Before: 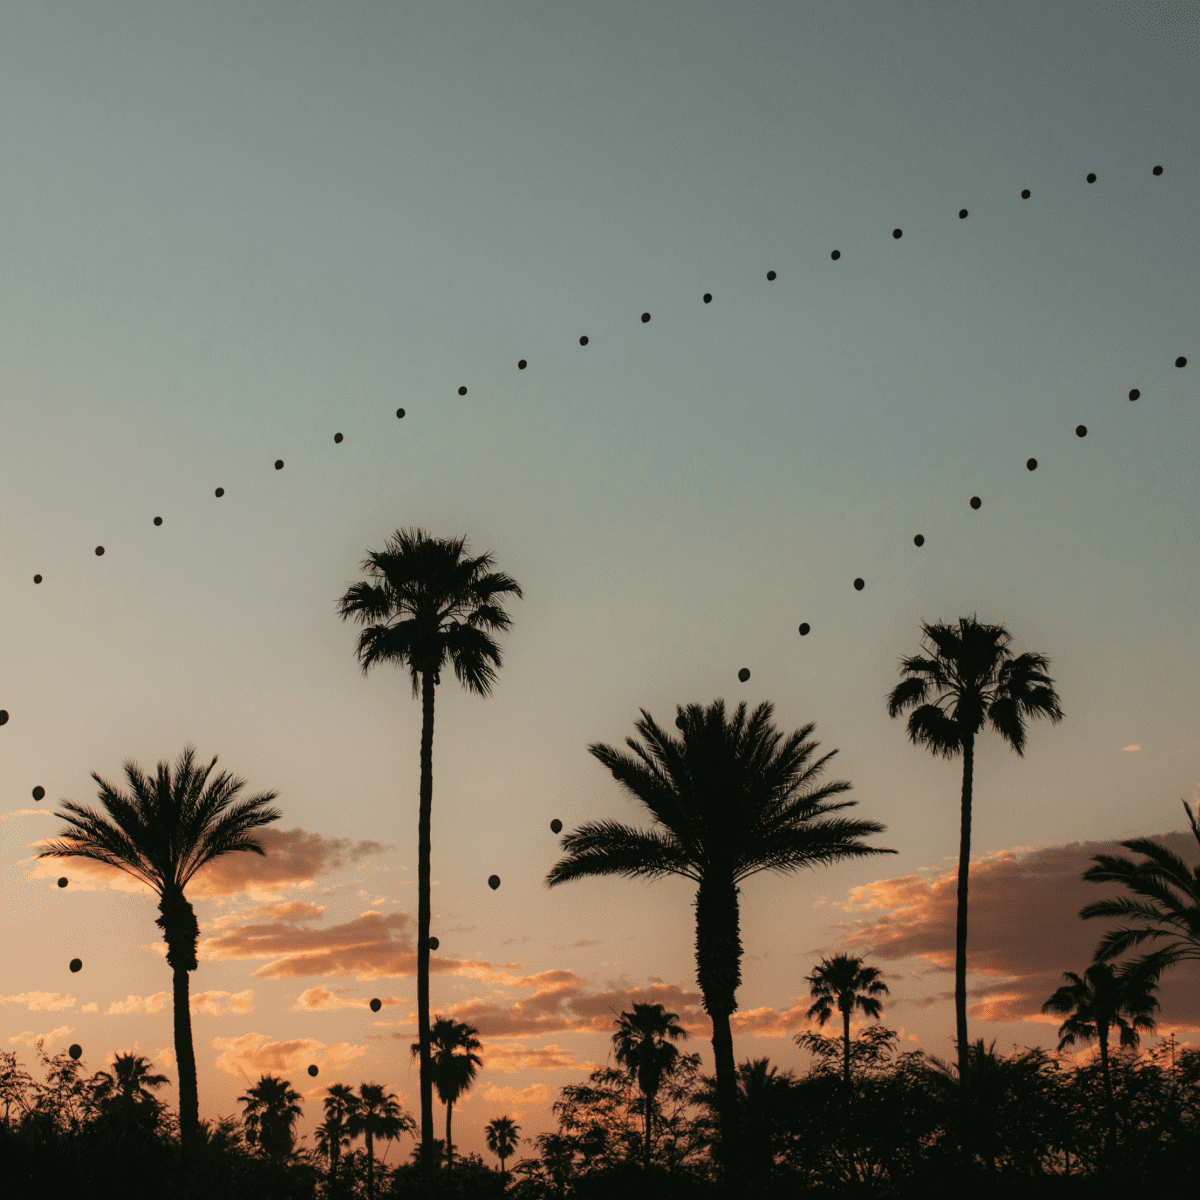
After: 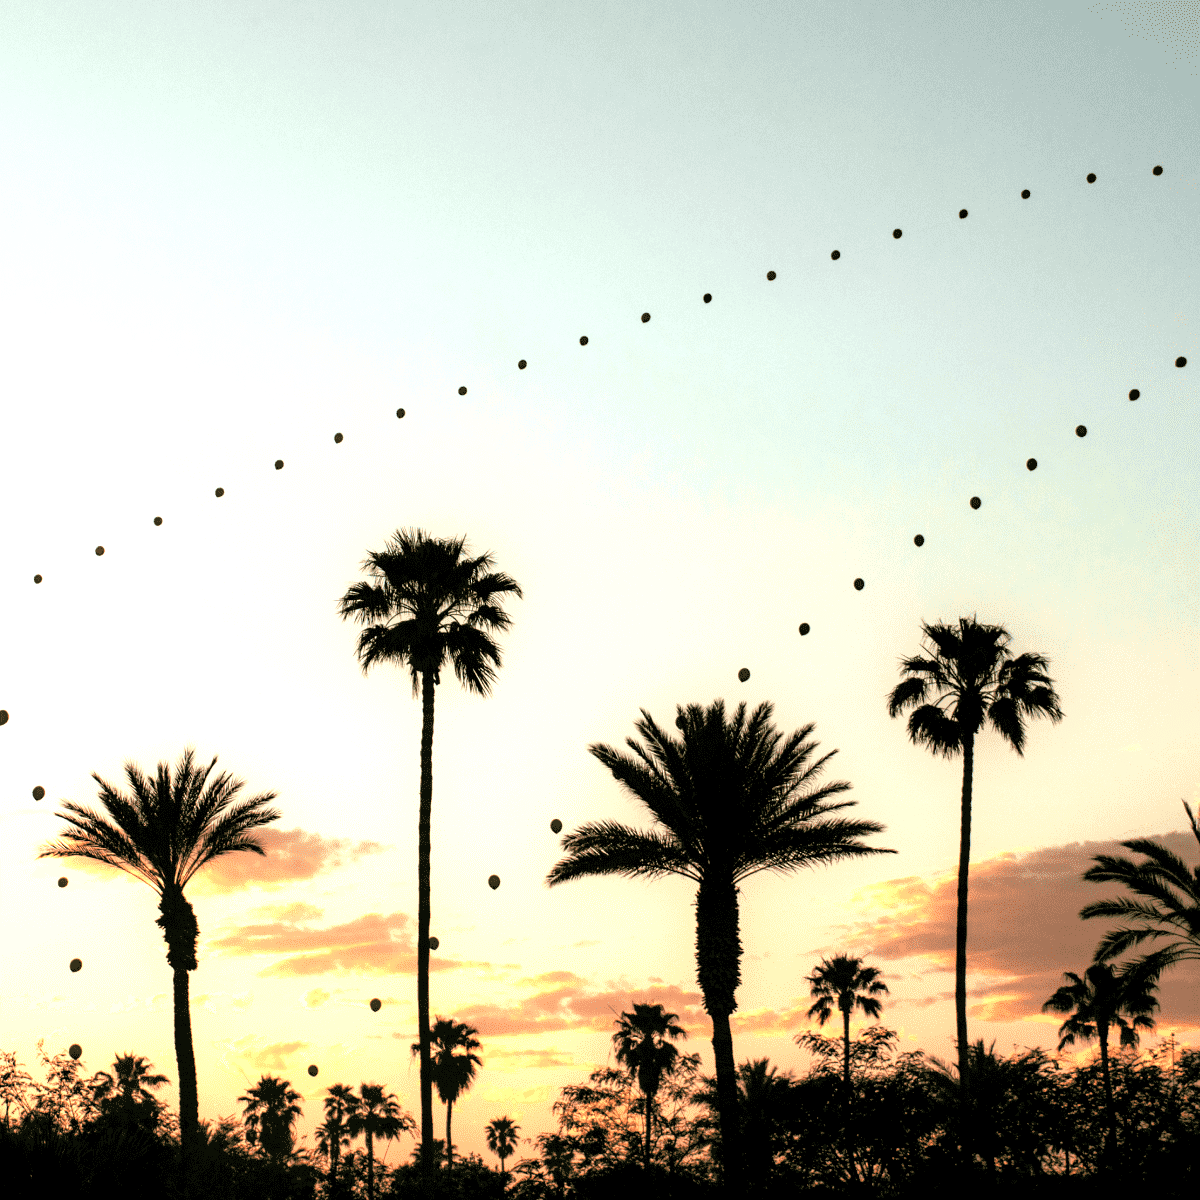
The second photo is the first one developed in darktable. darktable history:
rgb levels: levels [[0.013, 0.434, 0.89], [0, 0.5, 1], [0, 0.5, 1]]
exposure: black level correction 0.001, exposure 1.646 EV, compensate exposure bias true, compensate highlight preservation false
color balance: mode lift, gamma, gain (sRGB), lift [1, 0.99, 1.01, 0.992], gamma [1, 1.037, 0.974, 0.963]
